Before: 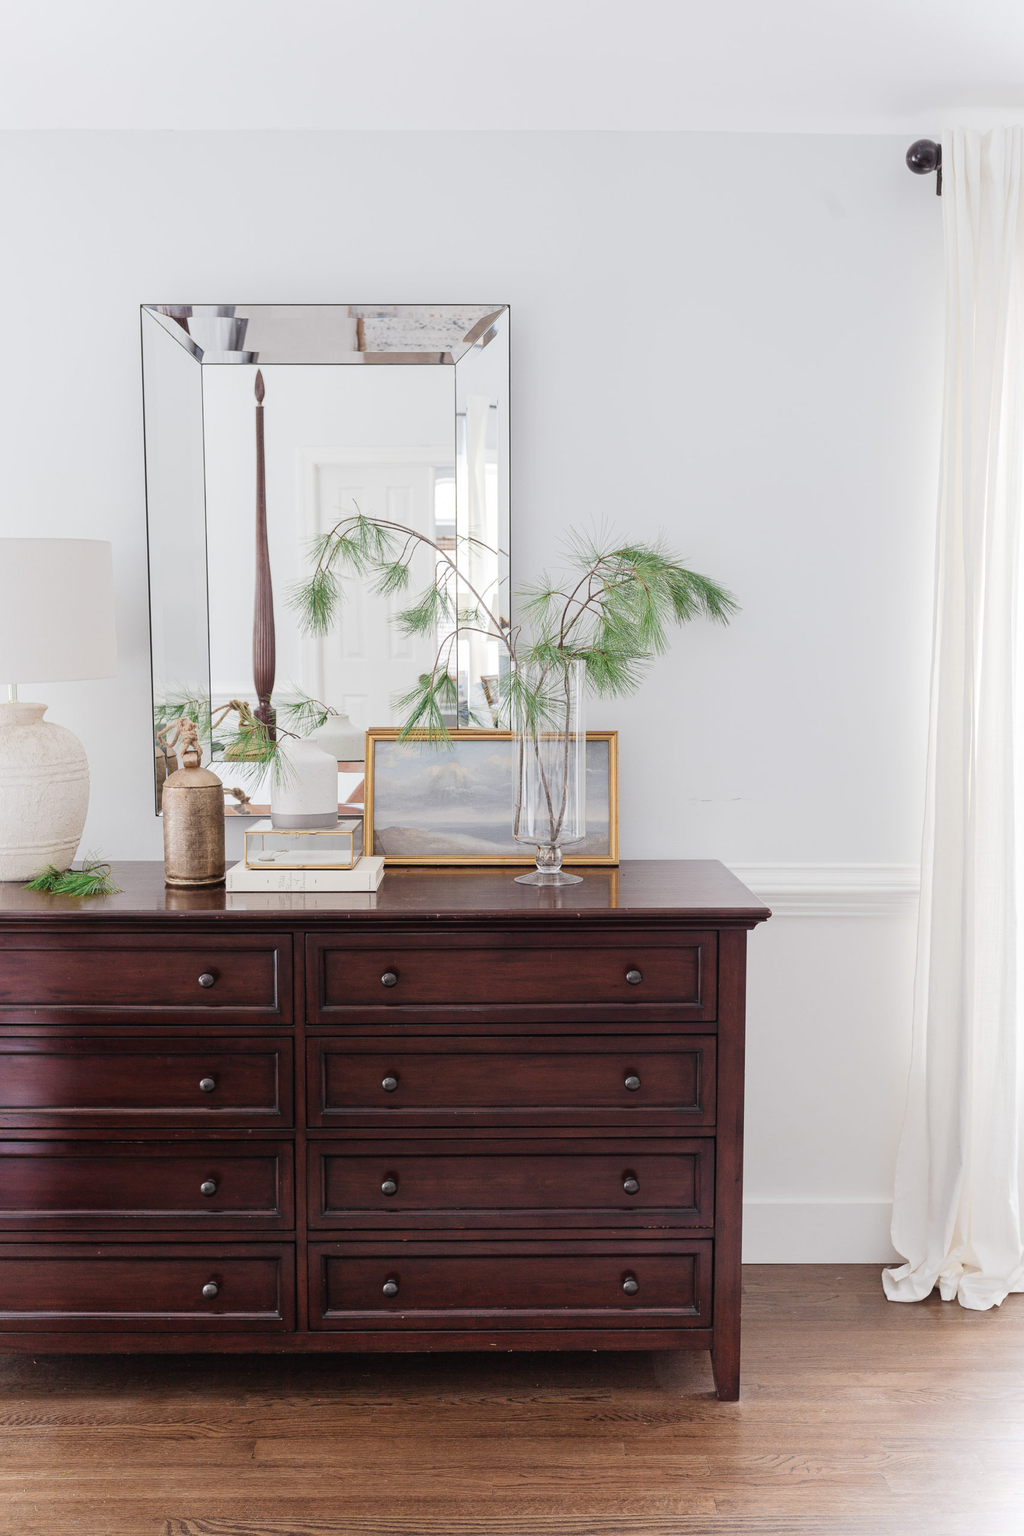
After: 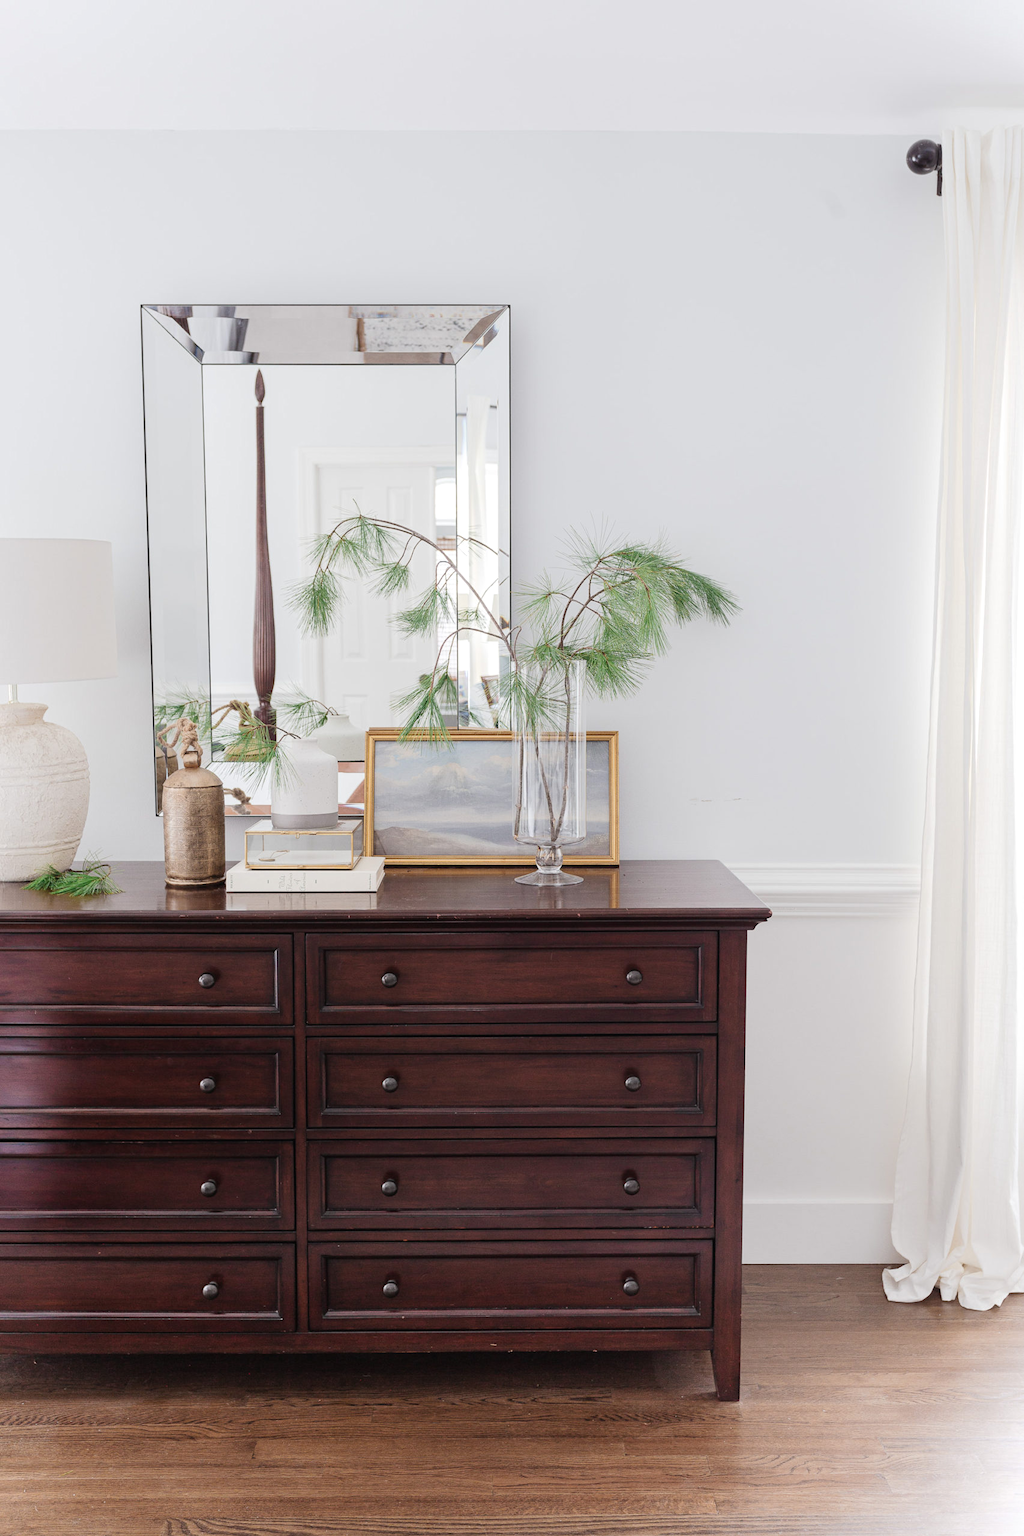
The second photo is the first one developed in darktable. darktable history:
shadows and highlights: shadows 12.57, white point adjustment 1.32, highlights -1.71, soften with gaussian
